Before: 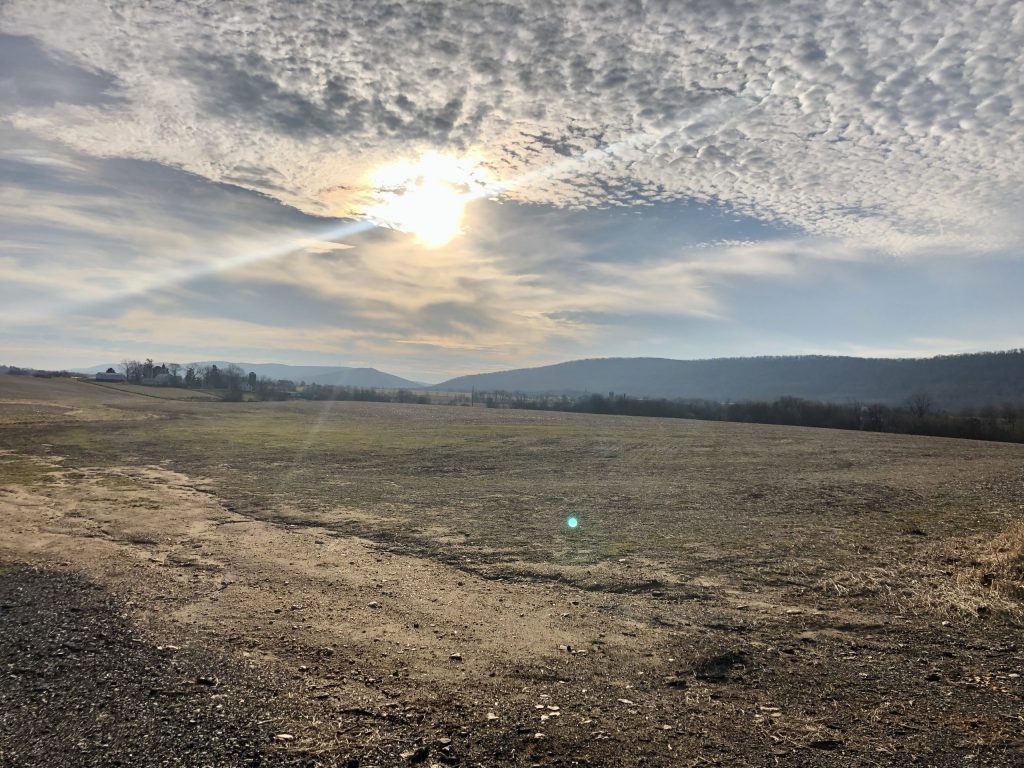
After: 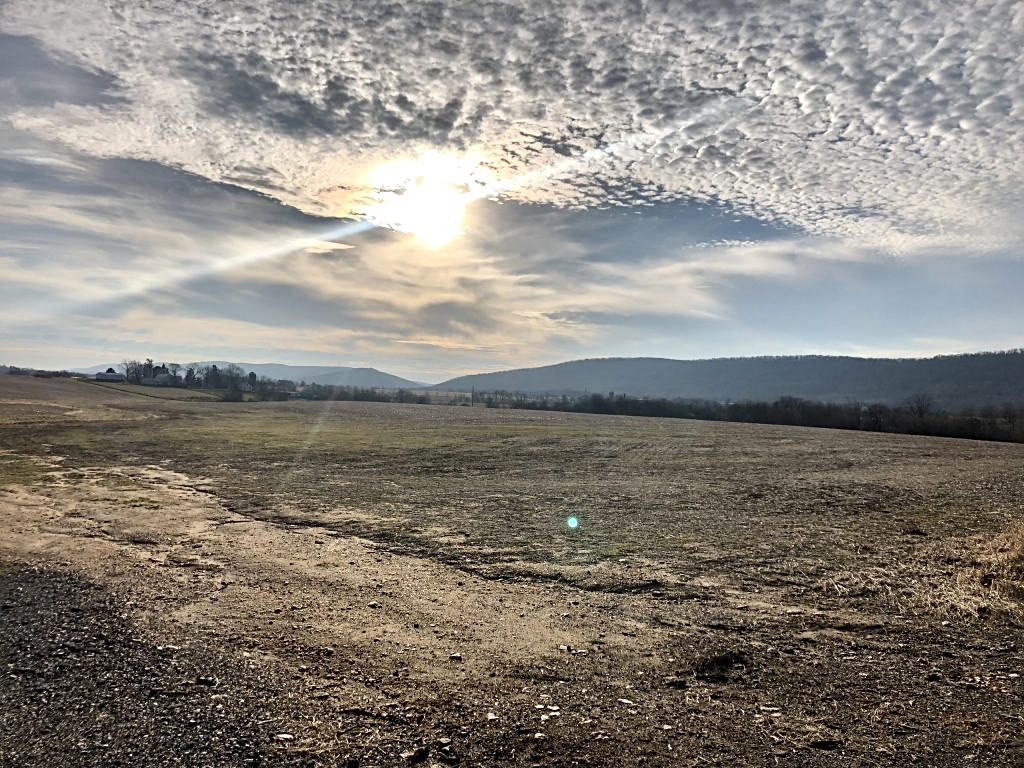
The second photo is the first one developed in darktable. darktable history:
sharpen: radius 2.483, amount 0.326
local contrast: mode bilateral grid, contrast 25, coarseness 60, detail 151%, midtone range 0.2
